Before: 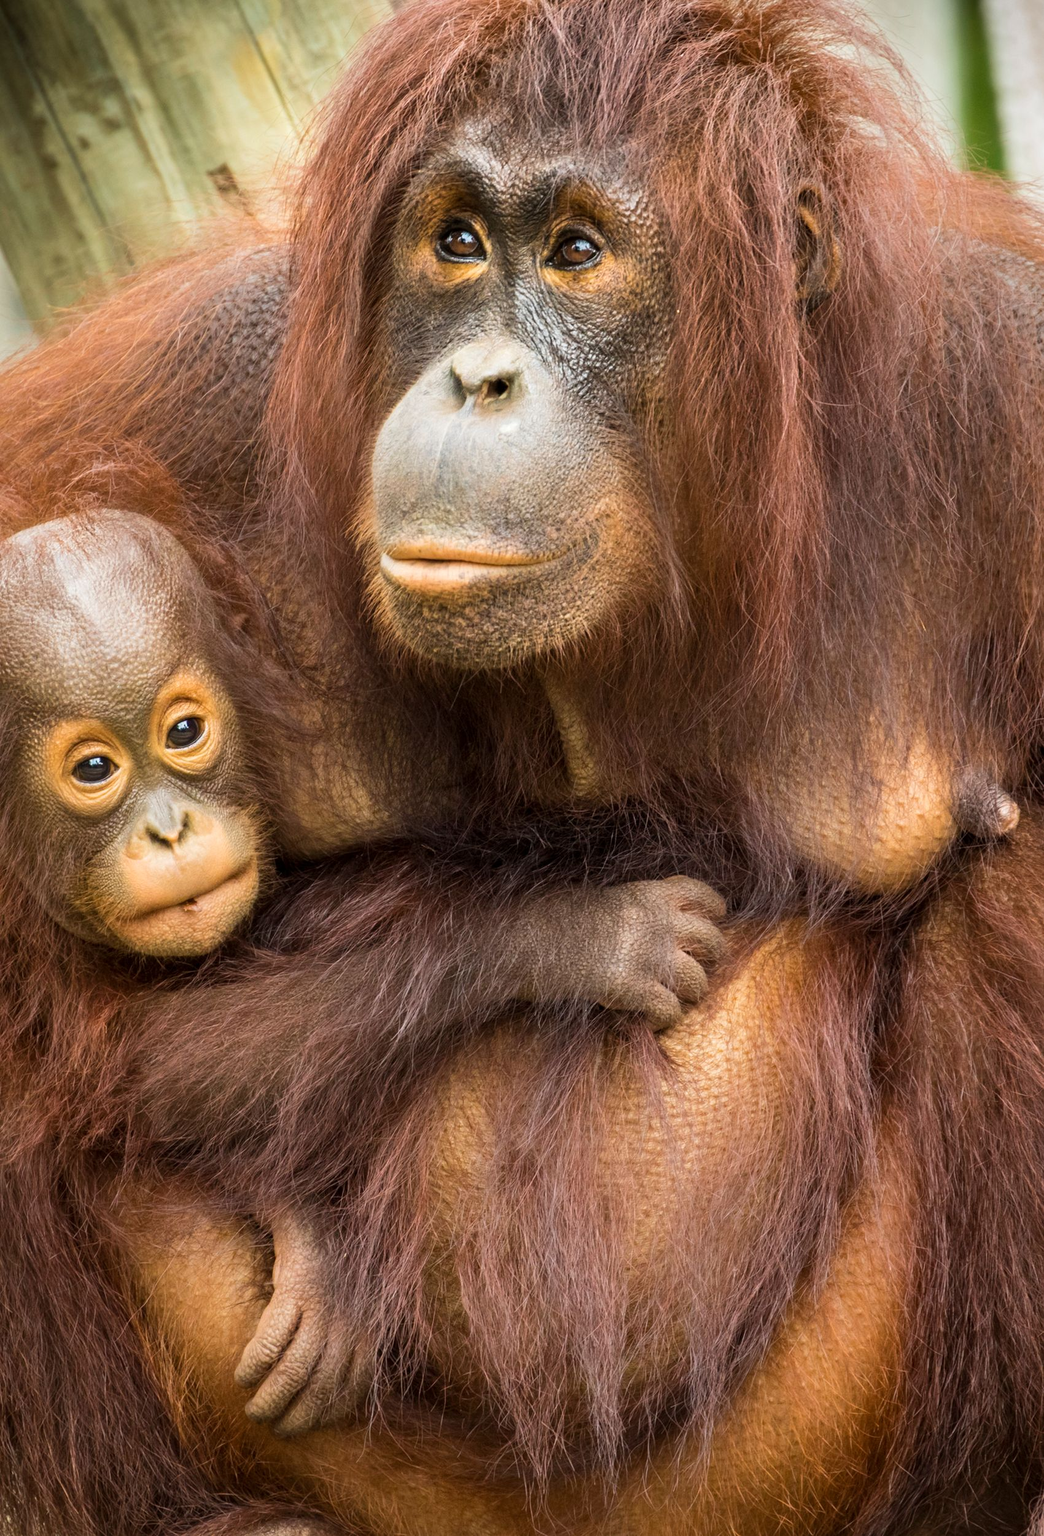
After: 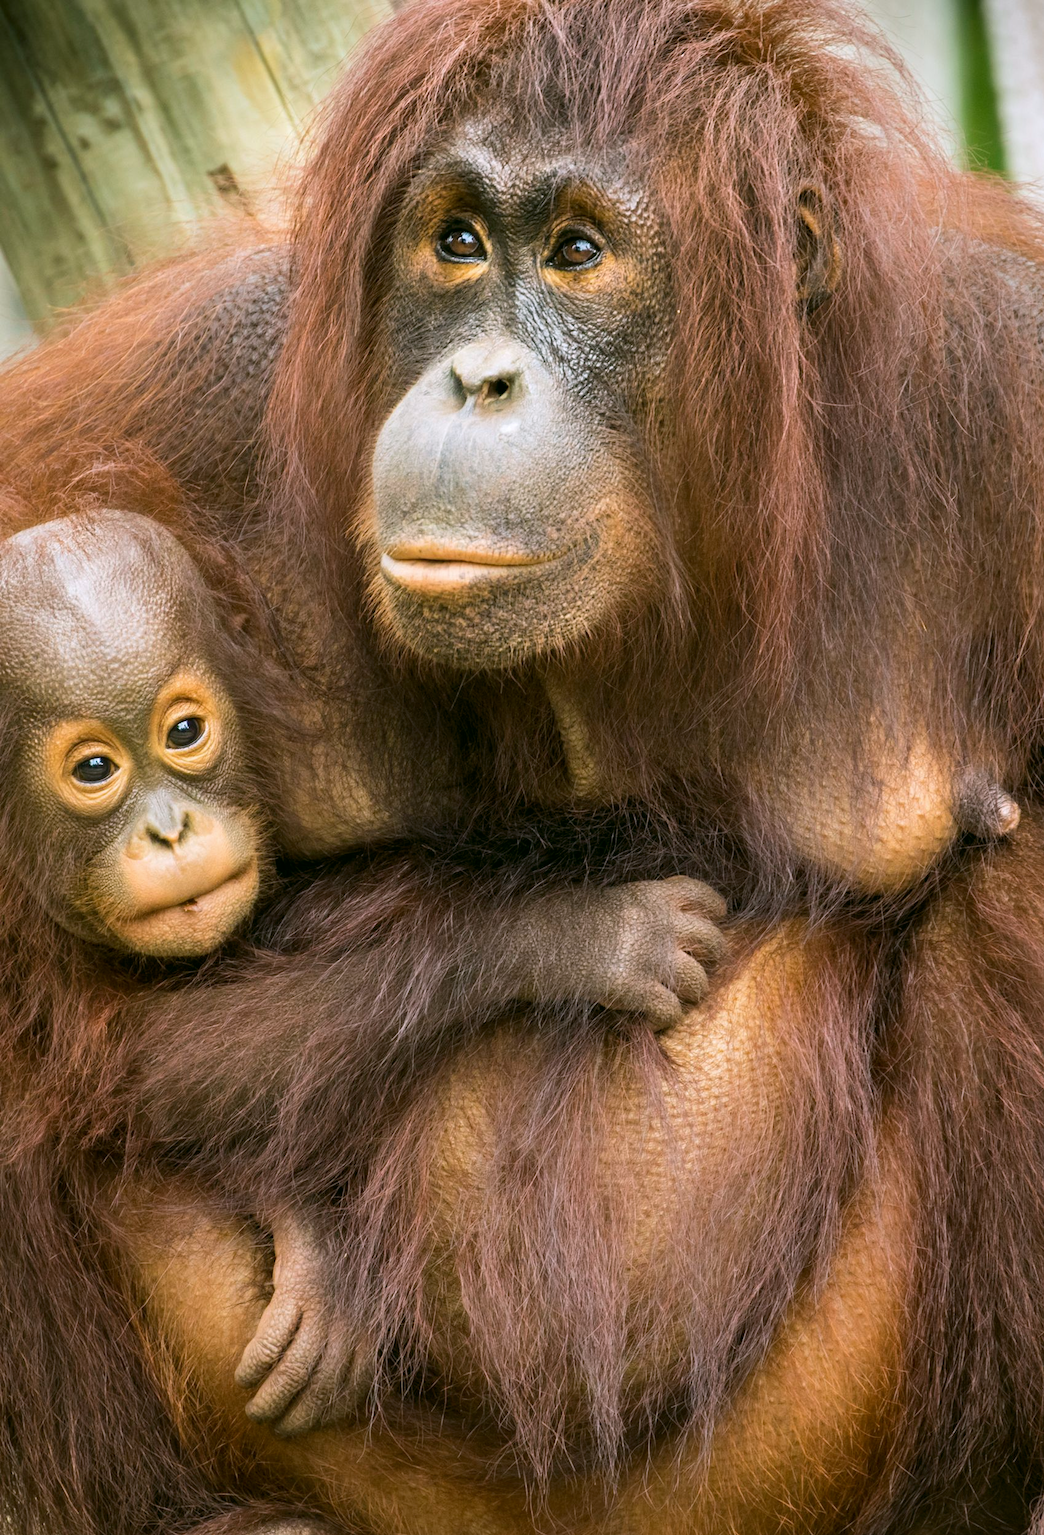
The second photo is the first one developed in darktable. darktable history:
color correction: highlights a* 4.27, highlights b* 4.94, shadows a* -6.89, shadows b* 4.96
color calibration: gray › normalize channels true, x 0.367, y 0.379, temperature 4399.78 K, gamut compression 0.03
